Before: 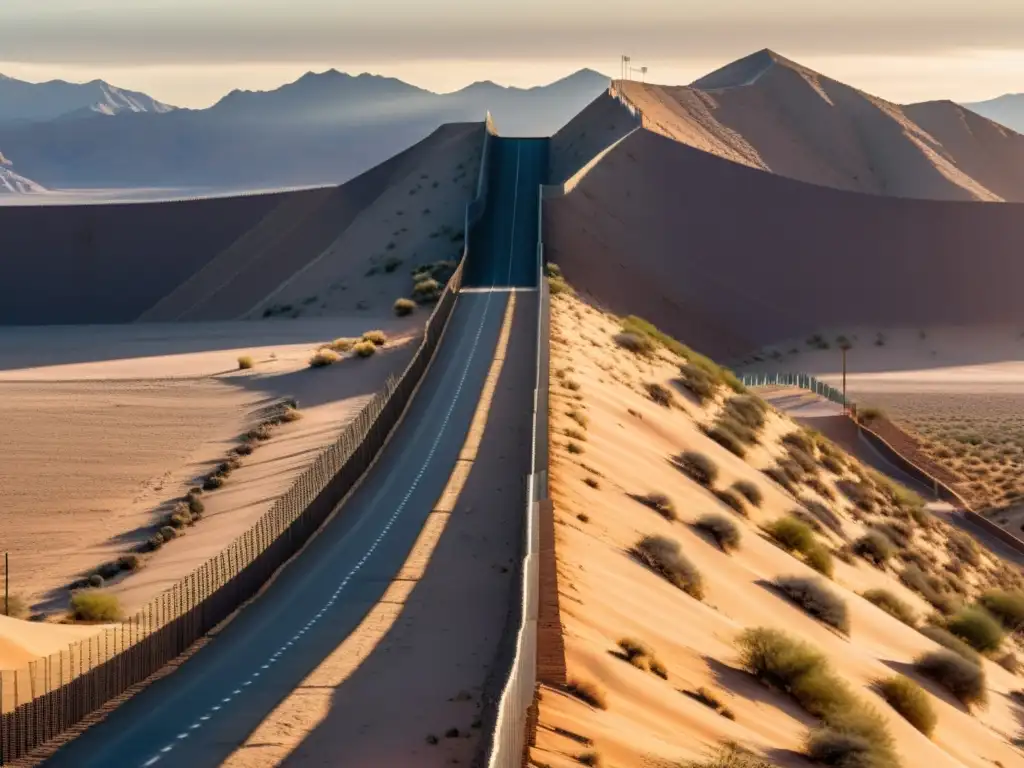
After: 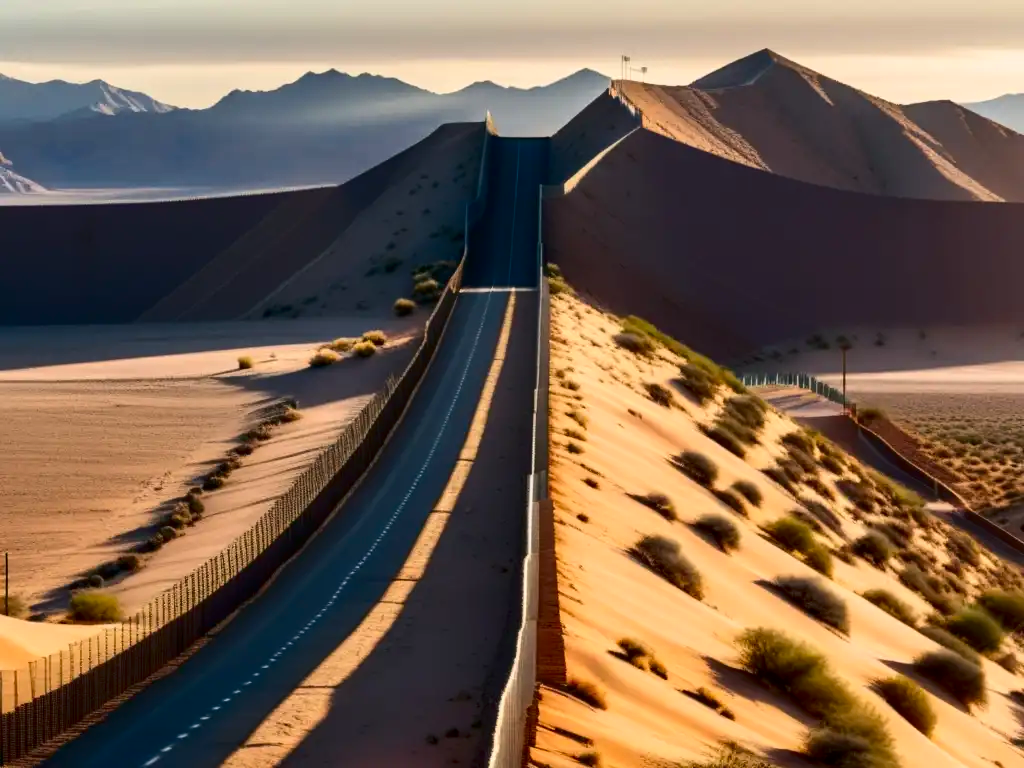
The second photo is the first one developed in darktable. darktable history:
contrast brightness saturation: contrast 0.19, brightness -0.109, saturation 0.214
